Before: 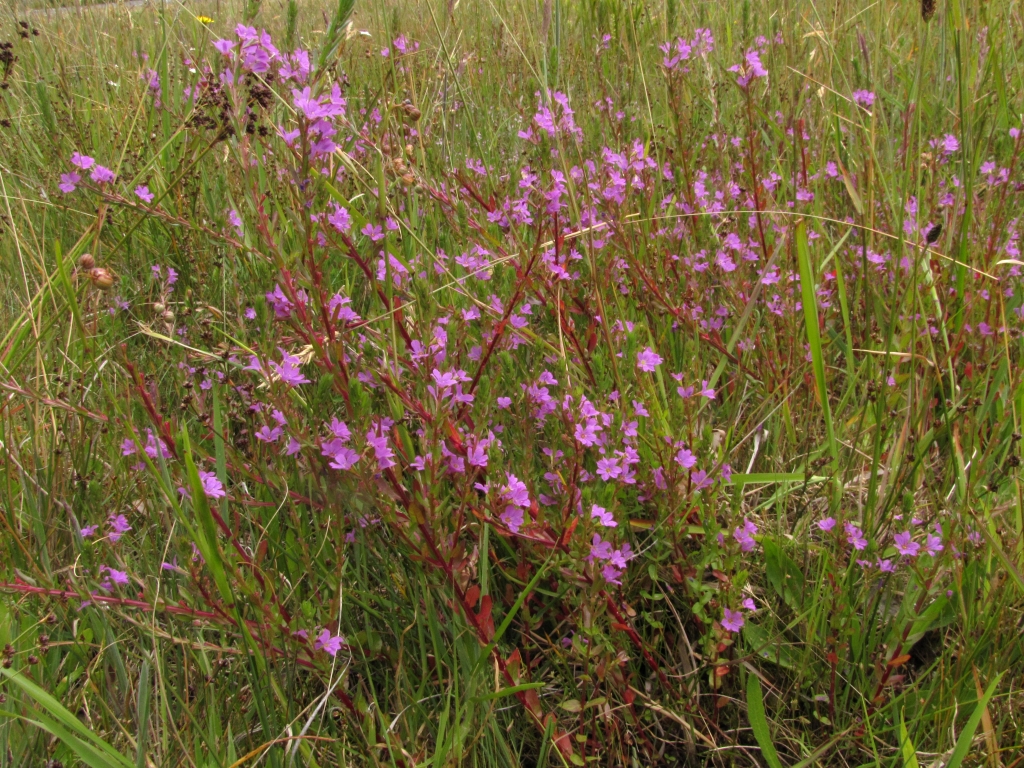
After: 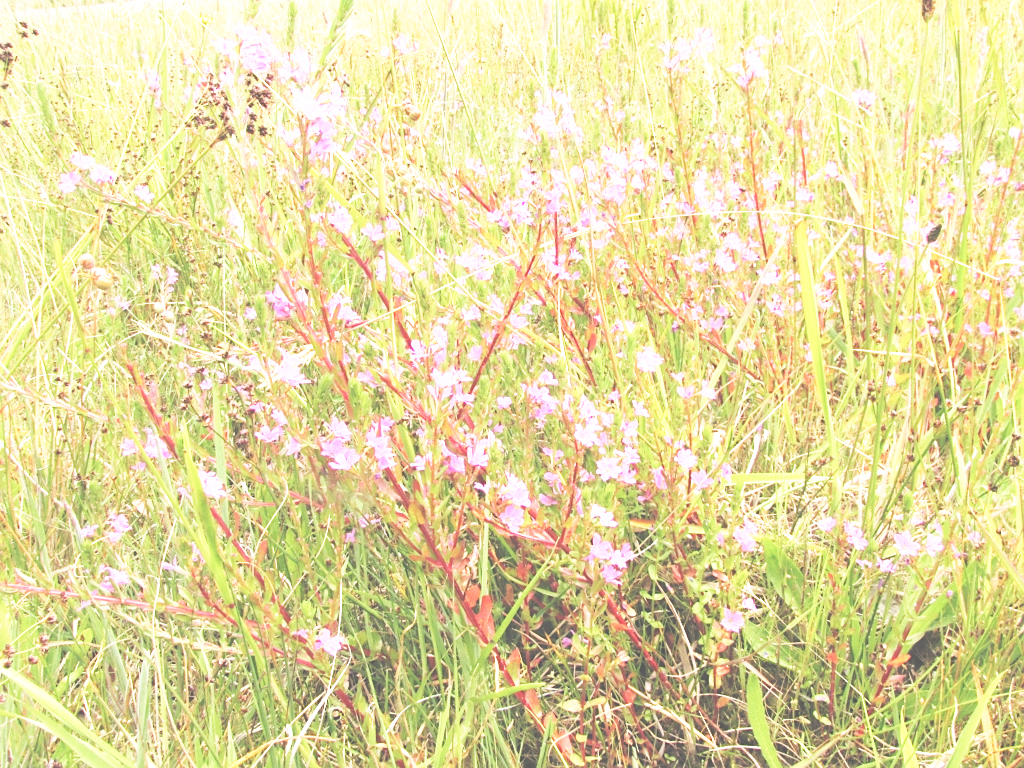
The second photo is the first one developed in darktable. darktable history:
sharpen: radius 1.574, amount 0.356, threshold 1.467
exposure: black level correction -0.023, exposure 1.395 EV, compensate highlight preservation false
base curve: curves: ch0 [(0, 0) (0.007, 0.004) (0.027, 0.03) (0.046, 0.07) (0.207, 0.54) (0.442, 0.872) (0.673, 0.972) (1, 1)], preserve colors none
